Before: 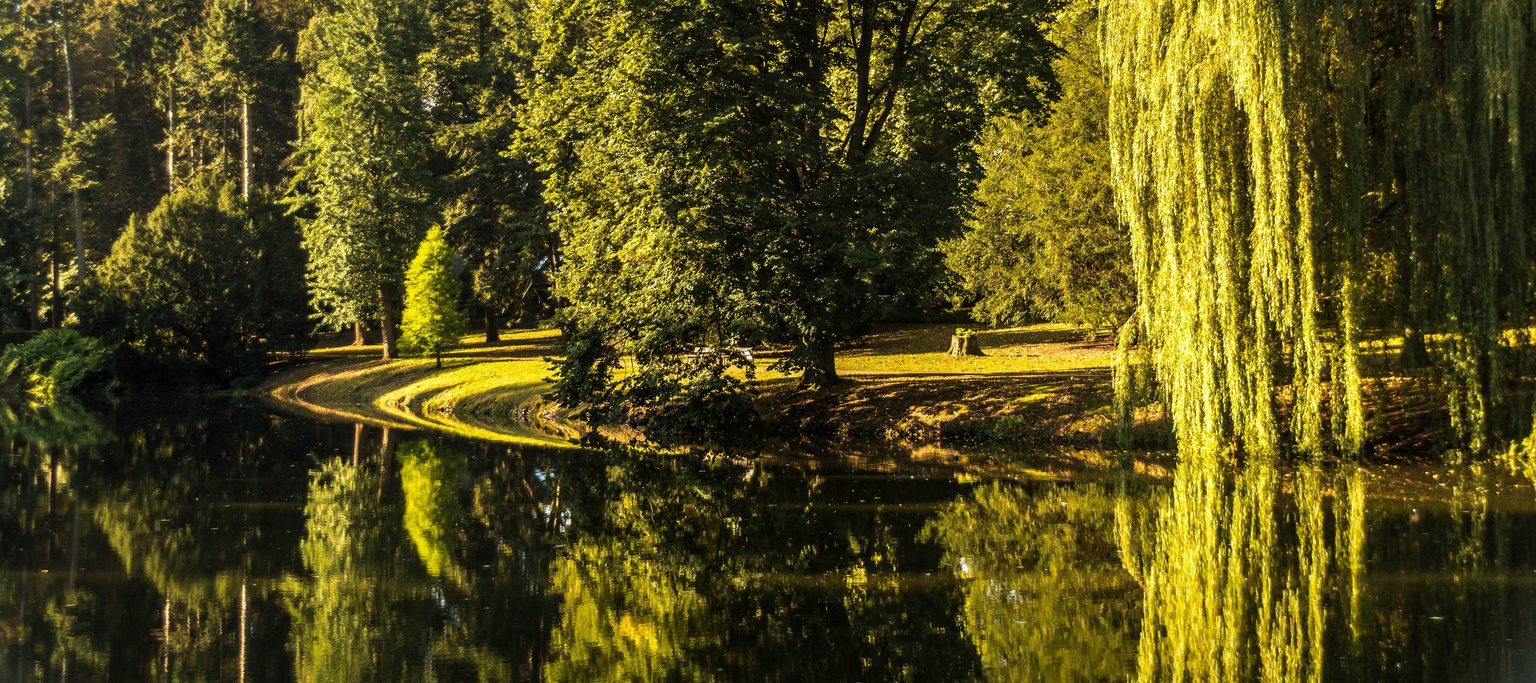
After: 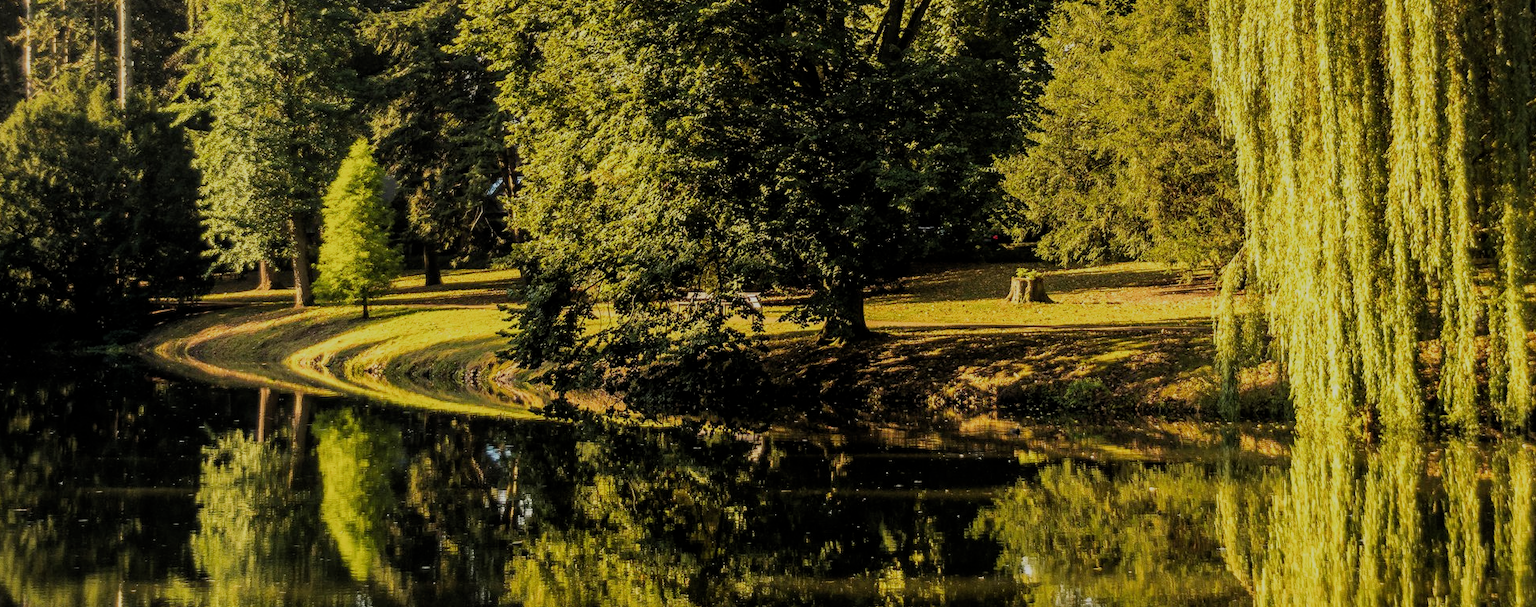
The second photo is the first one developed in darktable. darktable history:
crop: left 9.712%, top 16.928%, right 10.845%, bottom 12.332%
filmic rgb: black relative exposure -8.79 EV, white relative exposure 4.98 EV, threshold 3 EV, target black luminance 0%, hardness 3.77, latitude 66.33%, contrast 0.822, shadows ↔ highlights balance 20%, color science v5 (2021), contrast in shadows safe, contrast in highlights safe, enable highlight reconstruction true
